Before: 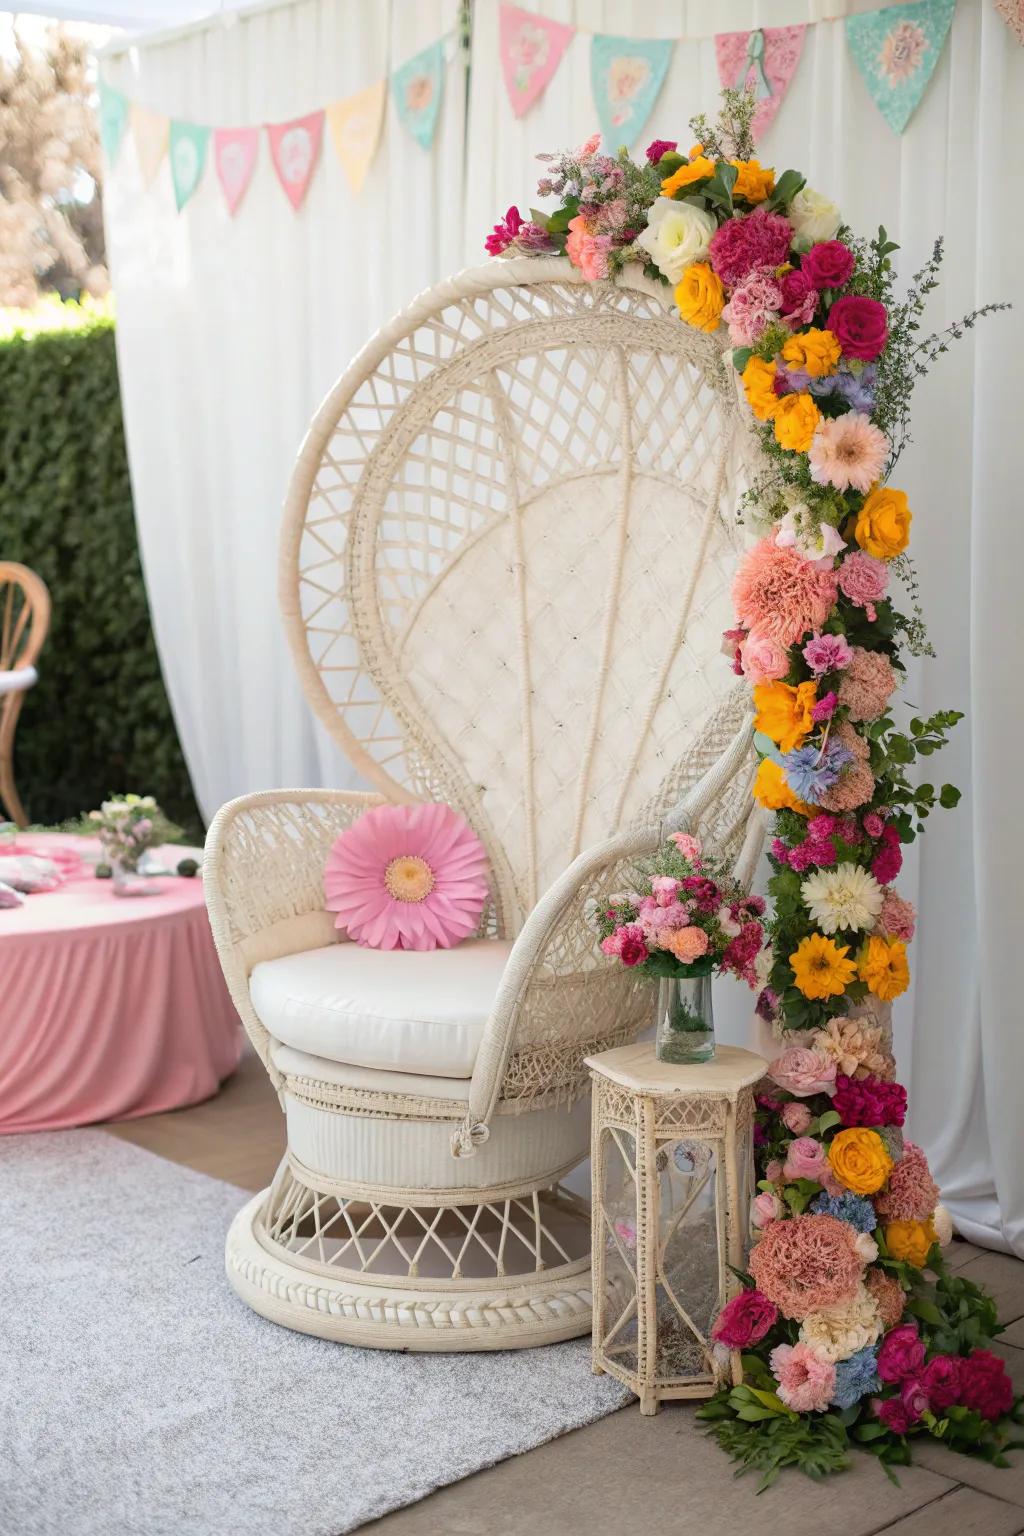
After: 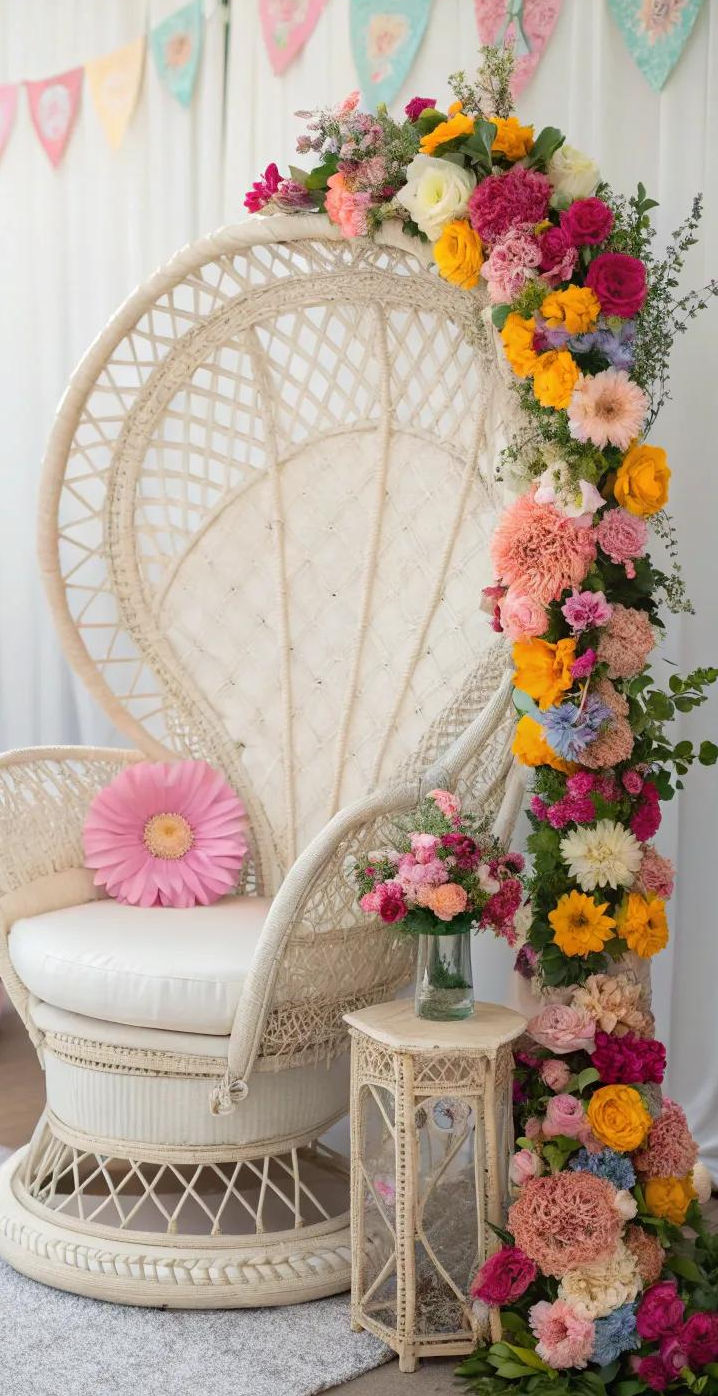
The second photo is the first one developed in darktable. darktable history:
crop and rotate: left 23.599%, top 2.859%, right 6.282%, bottom 6.195%
